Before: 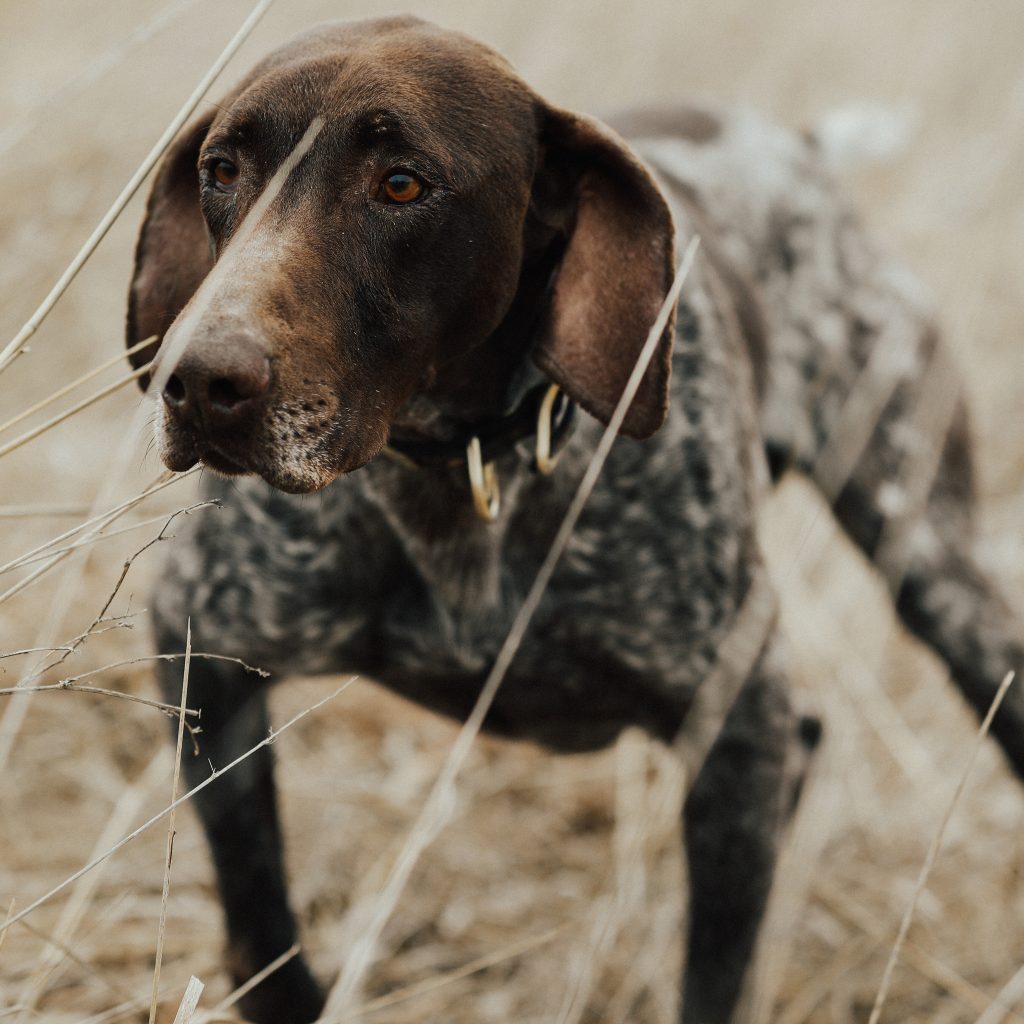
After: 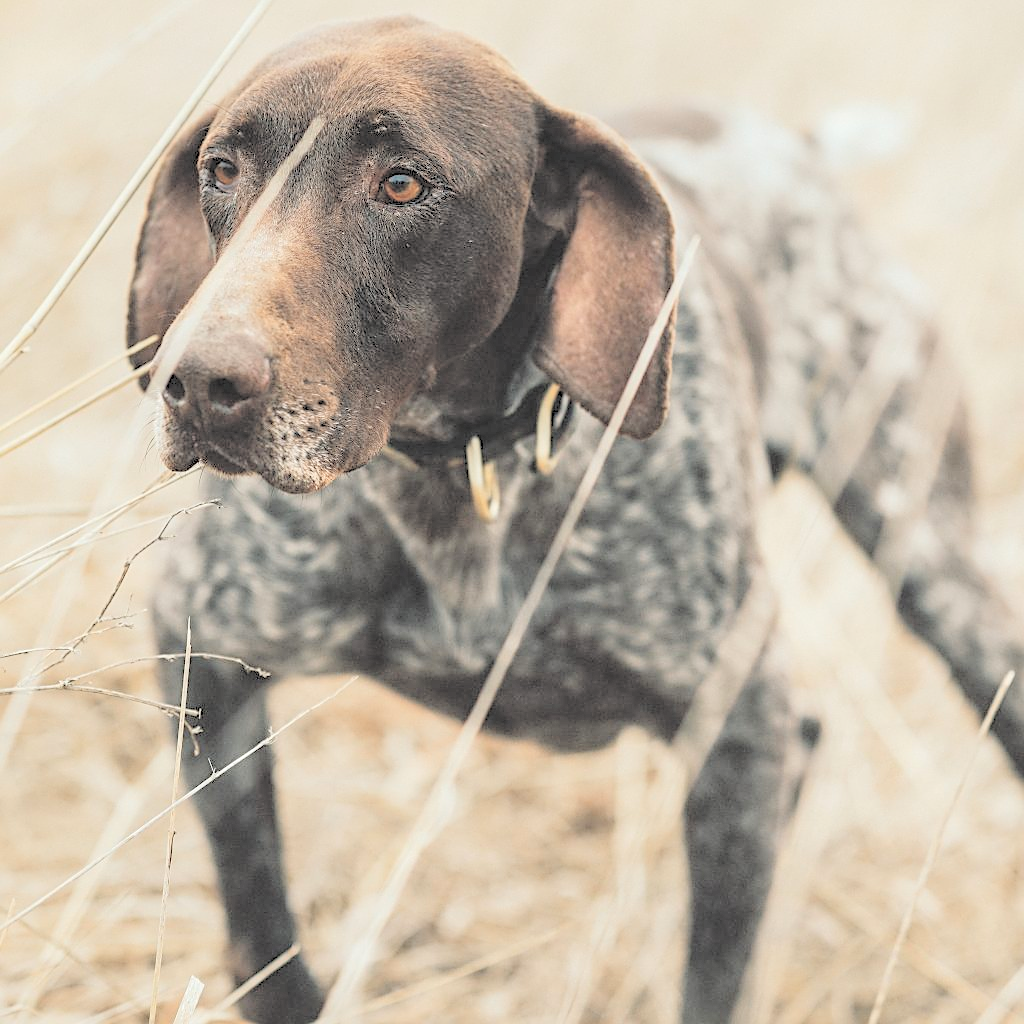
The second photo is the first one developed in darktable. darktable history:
contrast brightness saturation: brightness 0.992
local contrast: on, module defaults
sharpen: on, module defaults
